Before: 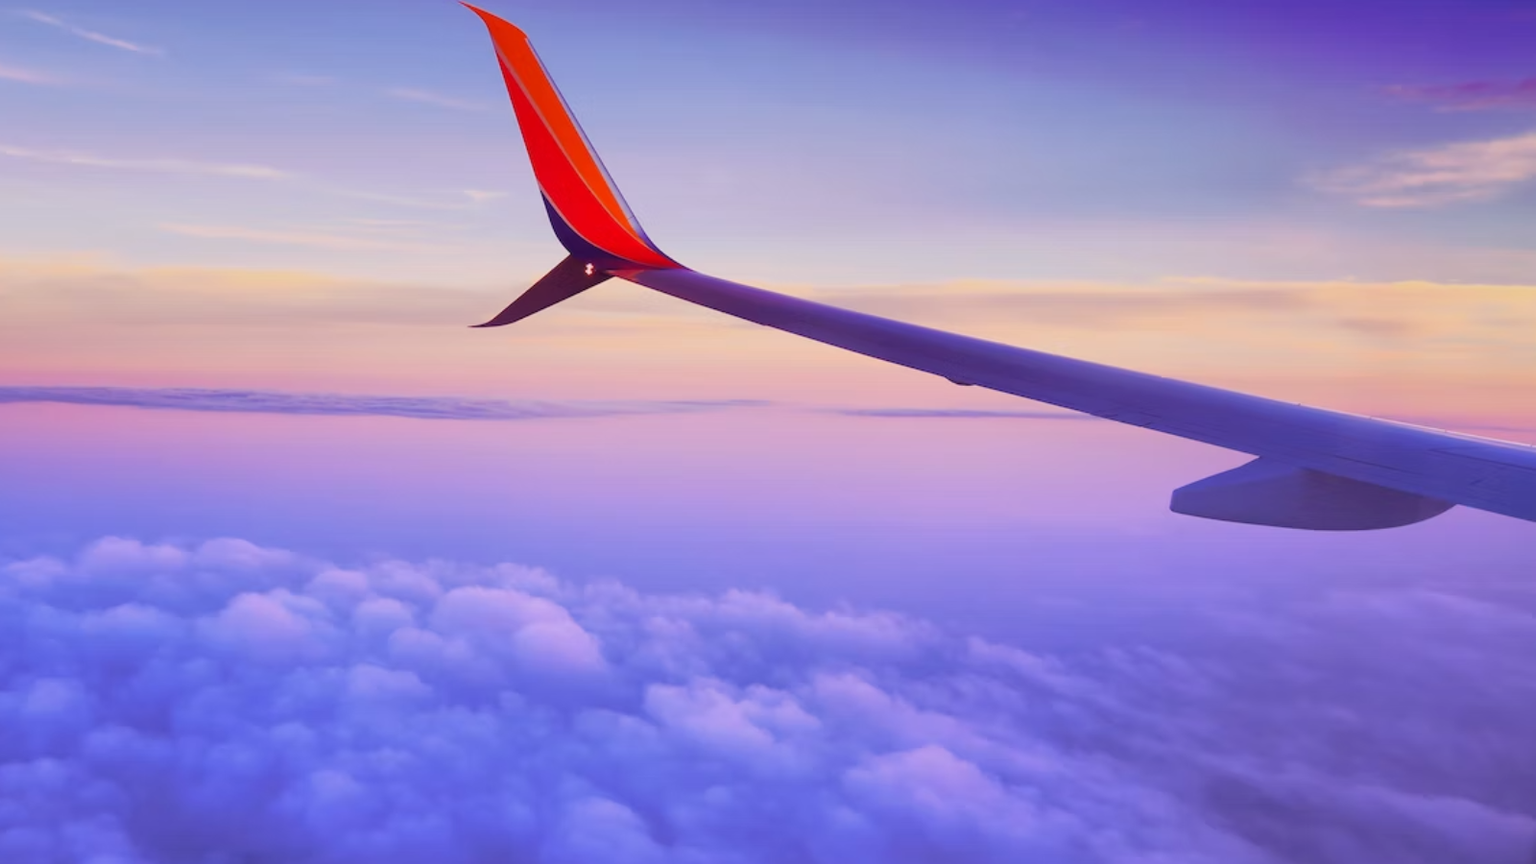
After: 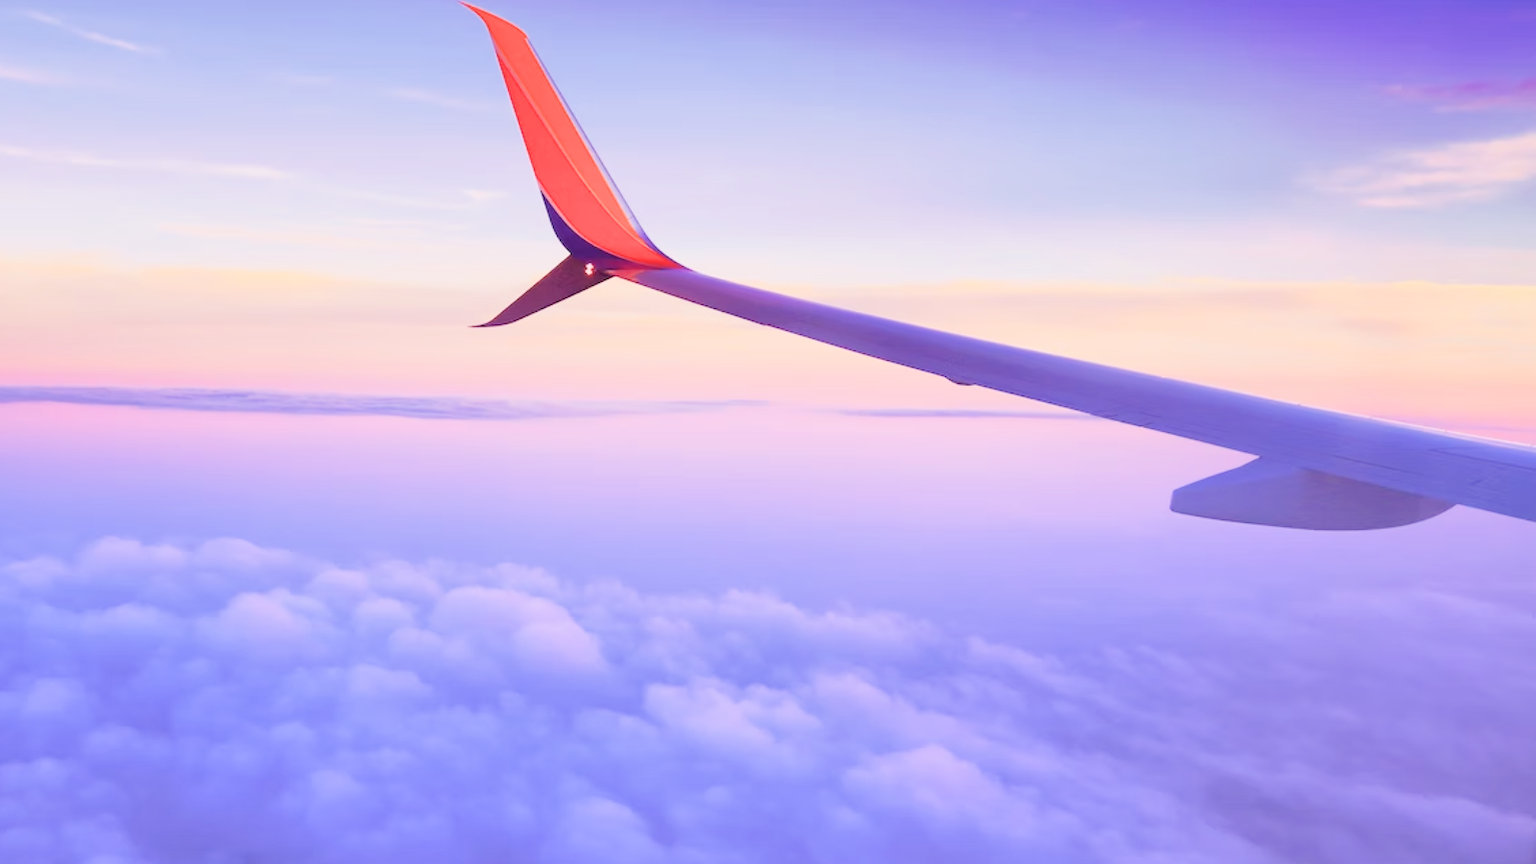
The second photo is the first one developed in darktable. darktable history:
exposure: black level correction 0, exposure 1.45 EV, compensate exposure bias true, compensate highlight preservation false
filmic rgb: black relative exposure -6.59 EV, white relative exposure 4.71 EV, hardness 3.13, contrast 0.805
tone equalizer: -8 EV -0.417 EV, -7 EV -0.389 EV, -6 EV -0.333 EV, -5 EV -0.222 EV, -3 EV 0.222 EV, -2 EV 0.333 EV, -1 EV 0.389 EV, +0 EV 0.417 EV, edges refinement/feathering 500, mask exposure compensation -1.57 EV, preserve details no
